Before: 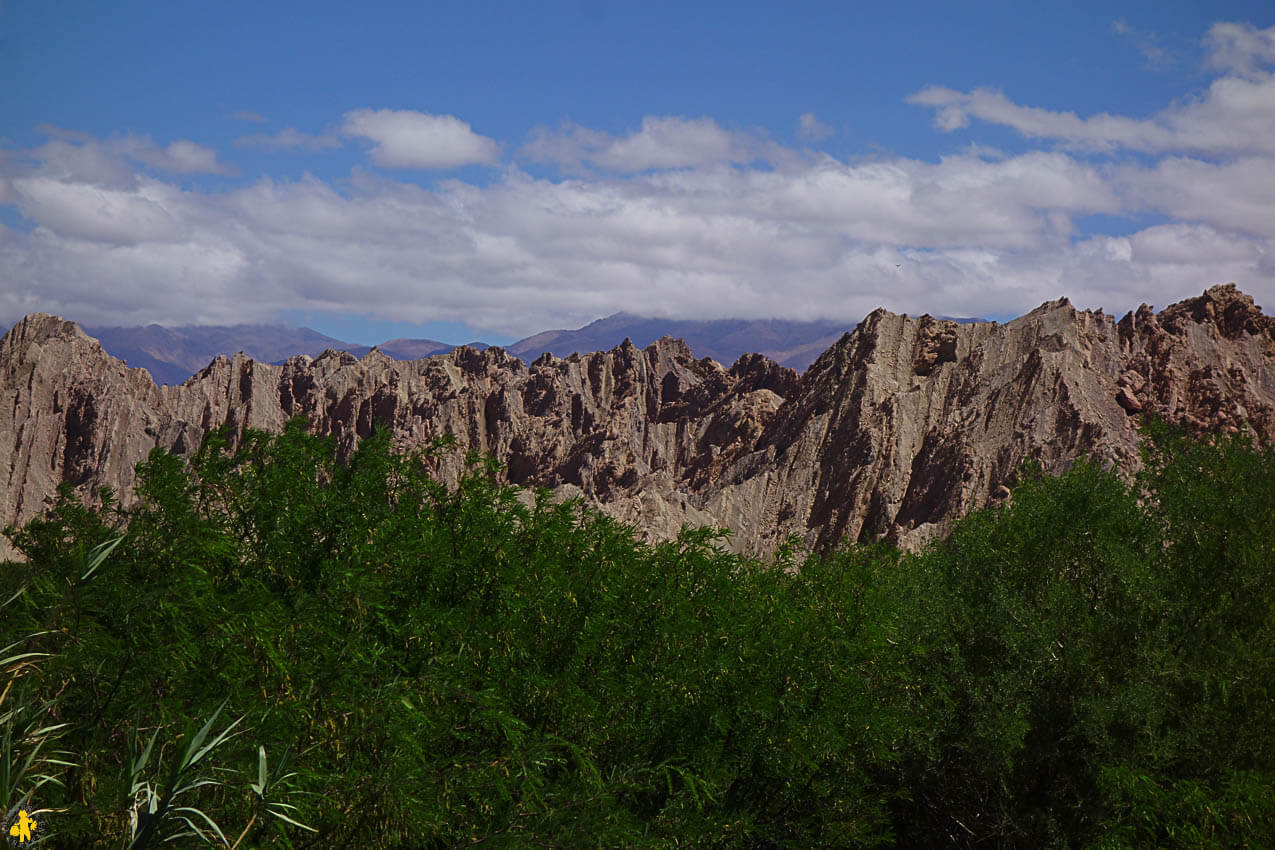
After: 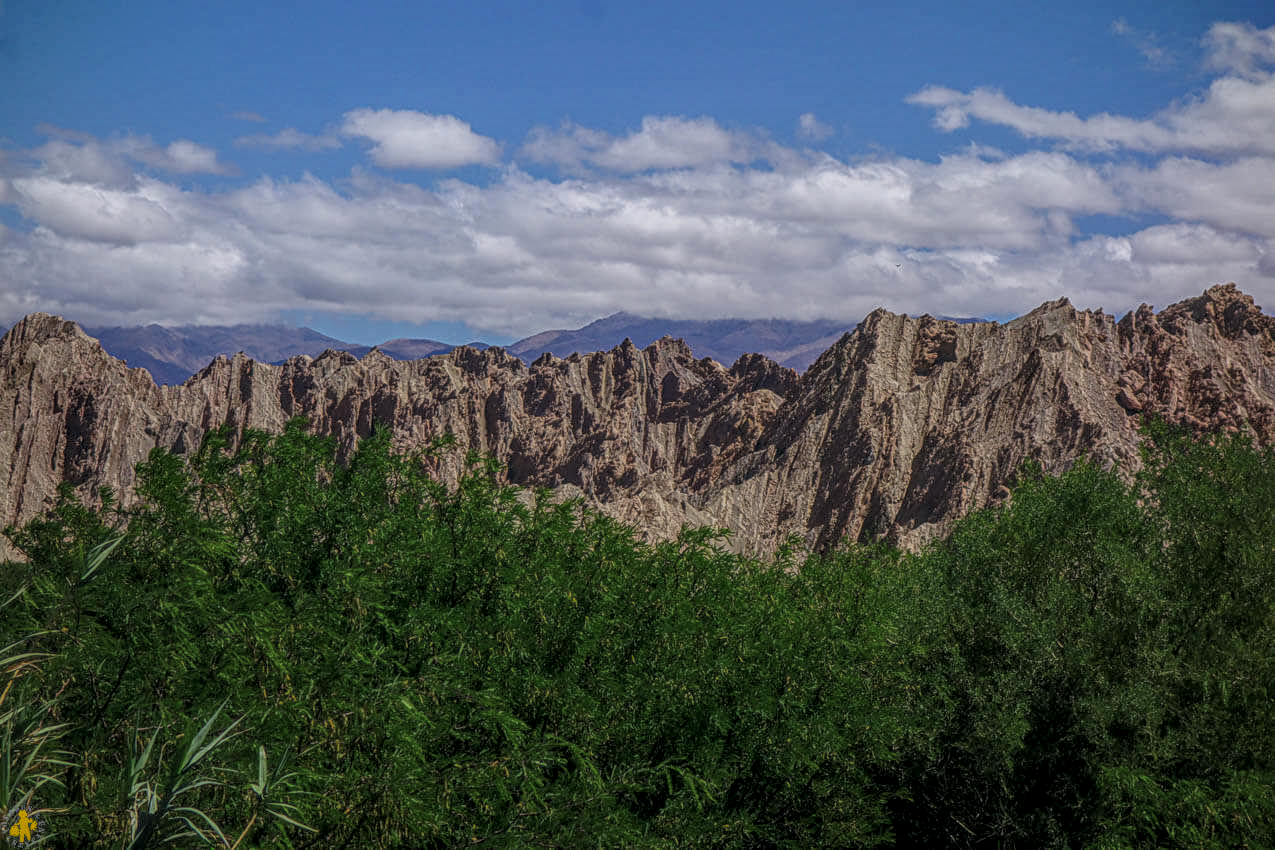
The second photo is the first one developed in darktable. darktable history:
color balance: mode lift, gamma, gain (sRGB), lift [1, 1, 1.022, 1.026]
local contrast: highlights 0%, shadows 0%, detail 200%, midtone range 0.25
